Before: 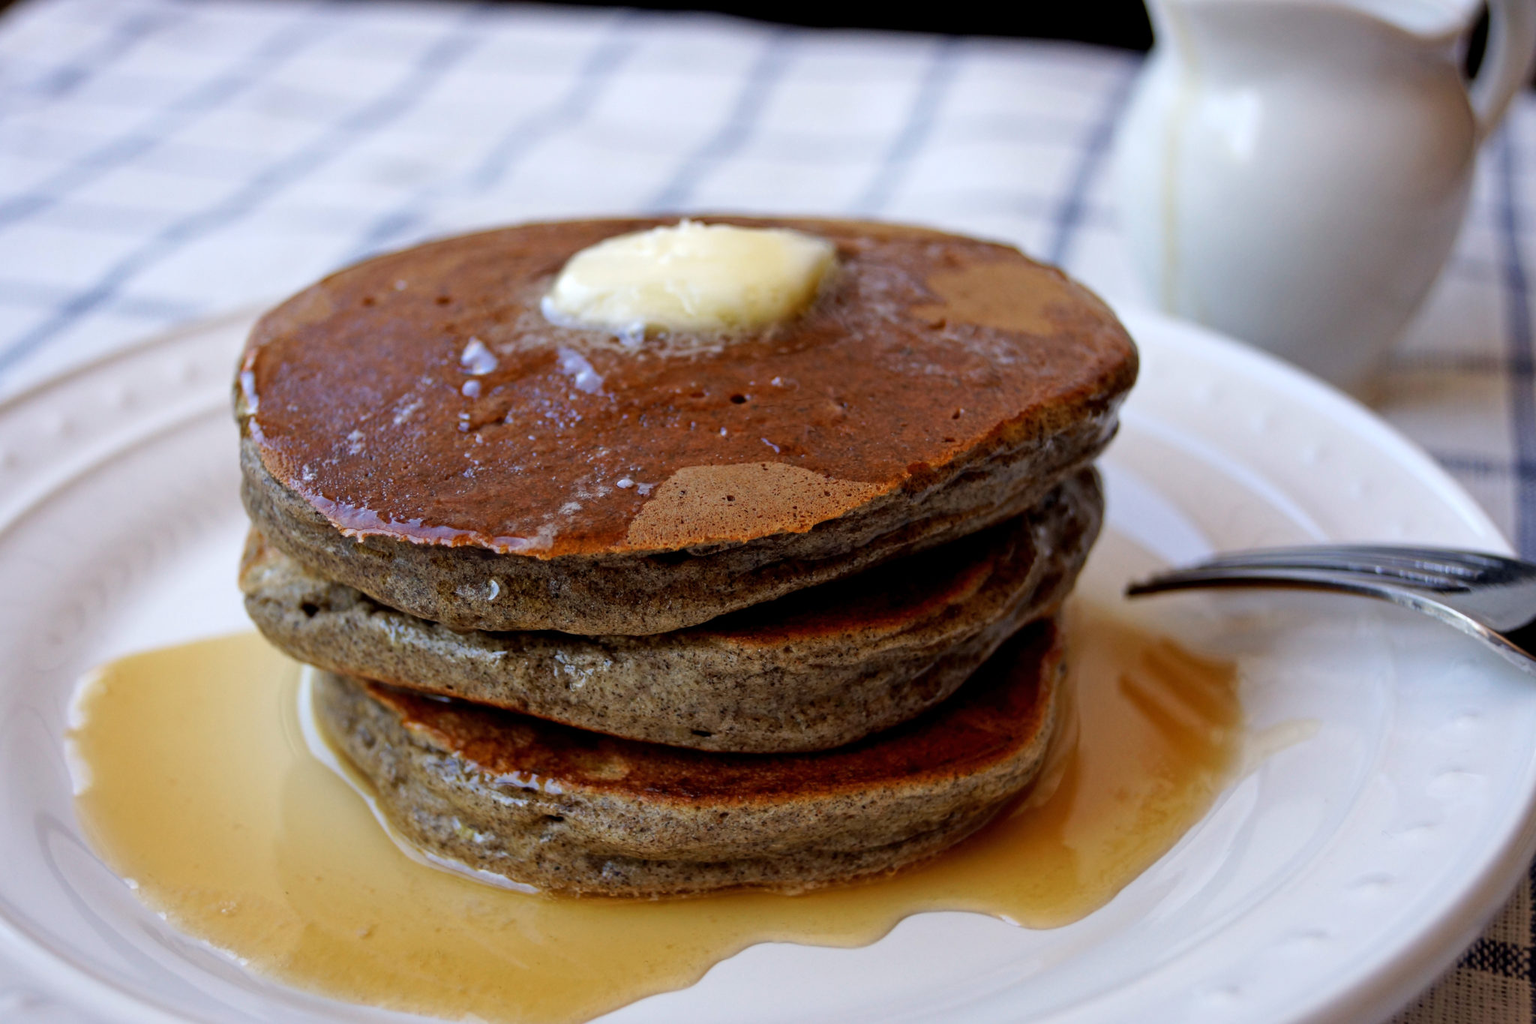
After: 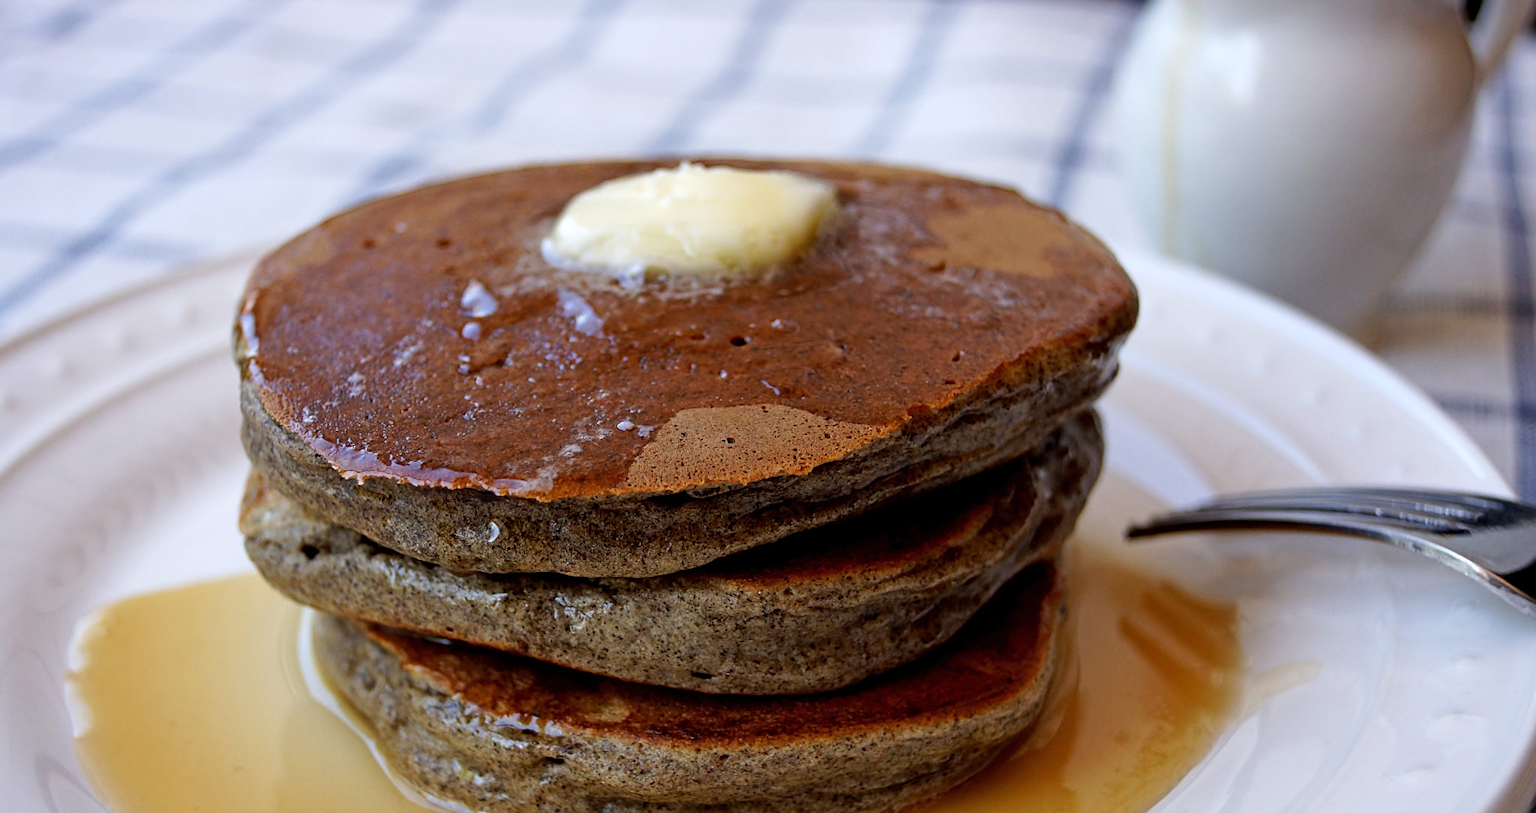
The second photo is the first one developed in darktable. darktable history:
crop and rotate: top 5.649%, bottom 14.806%
sharpen: amount 0.535
